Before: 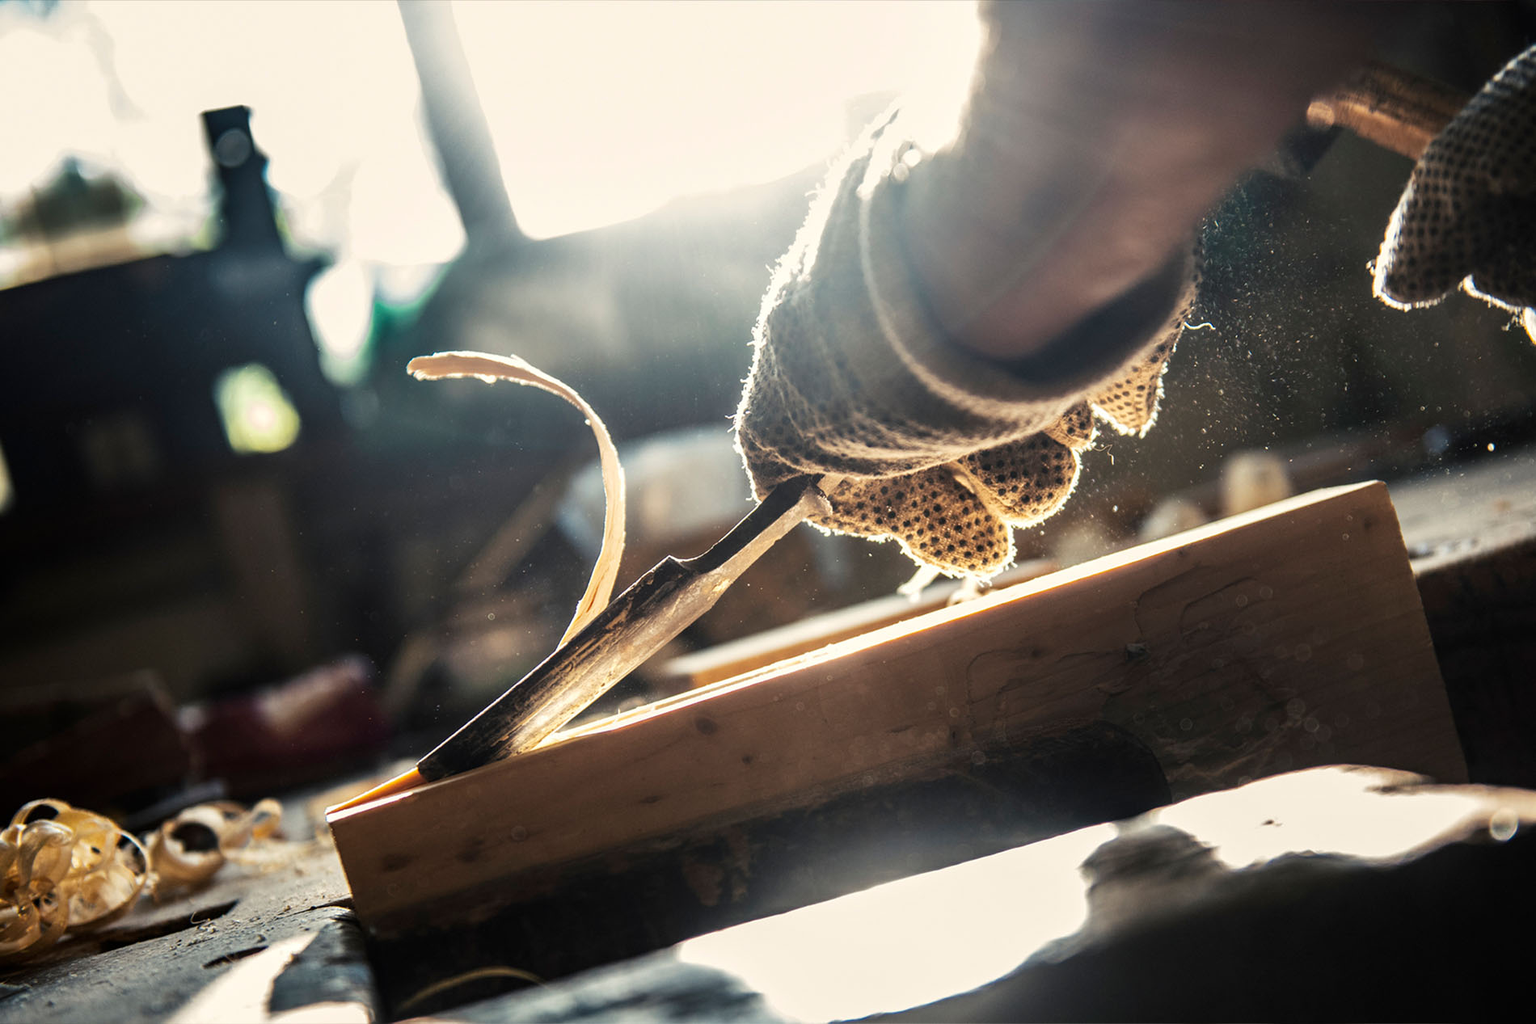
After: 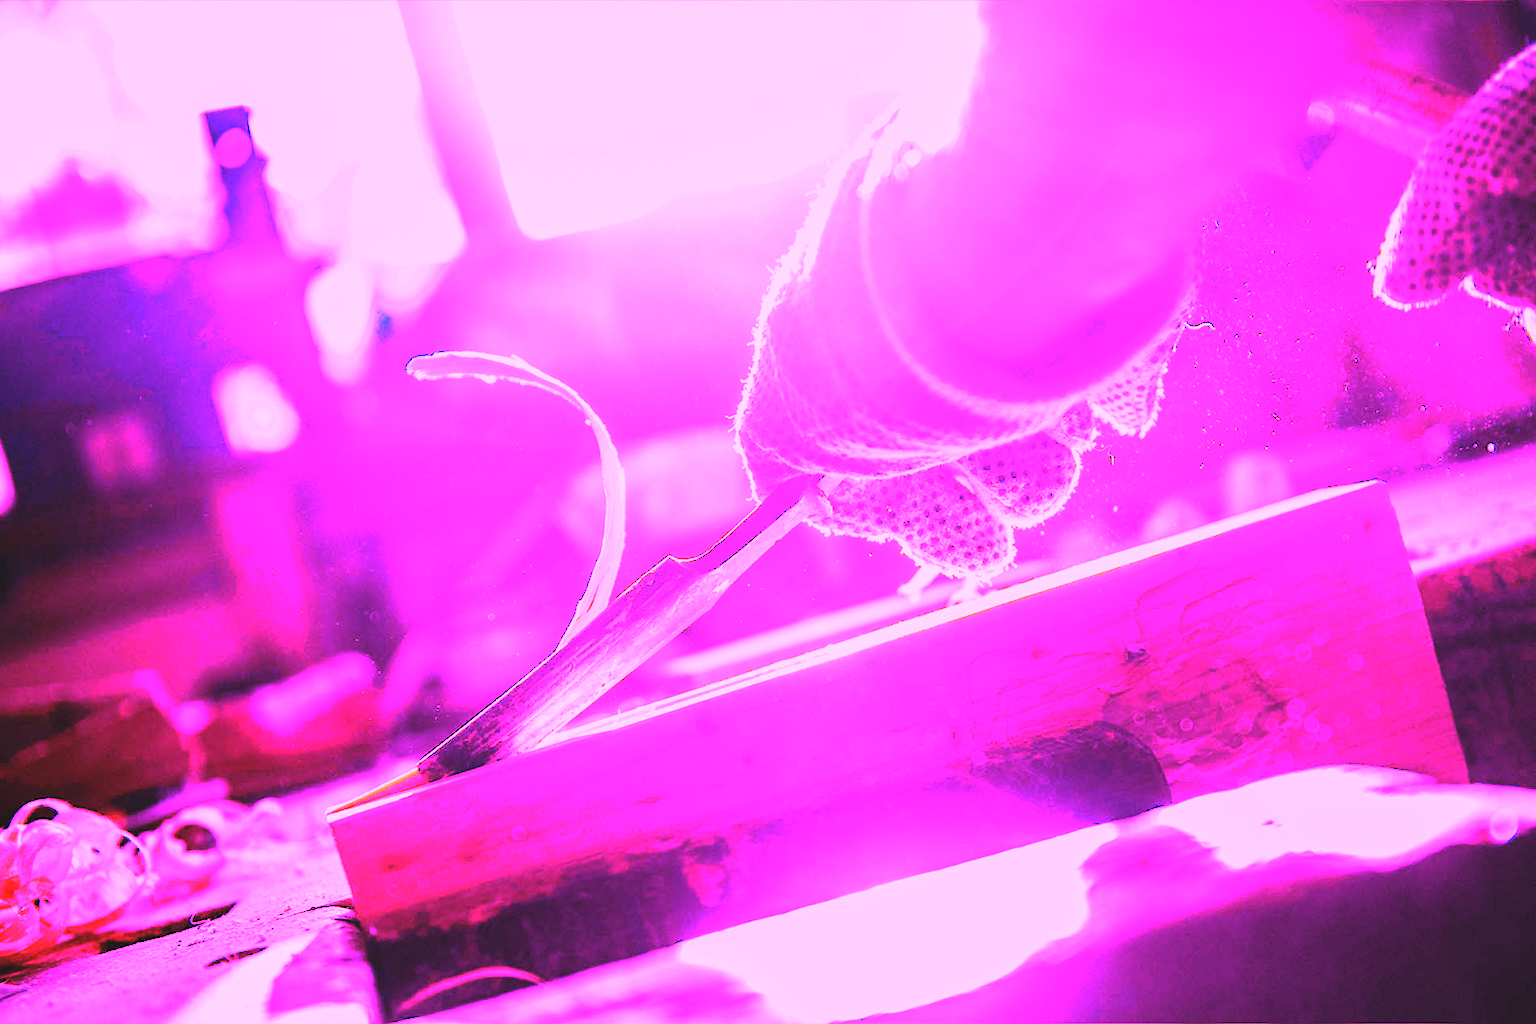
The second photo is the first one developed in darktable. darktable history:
white balance: red 8, blue 8
tone equalizer: -7 EV 0.13 EV, smoothing diameter 25%, edges refinement/feathering 10, preserve details guided filter
exposure: black level correction -0.015, exposure -0.5 EV, compensate highlight preservation false
